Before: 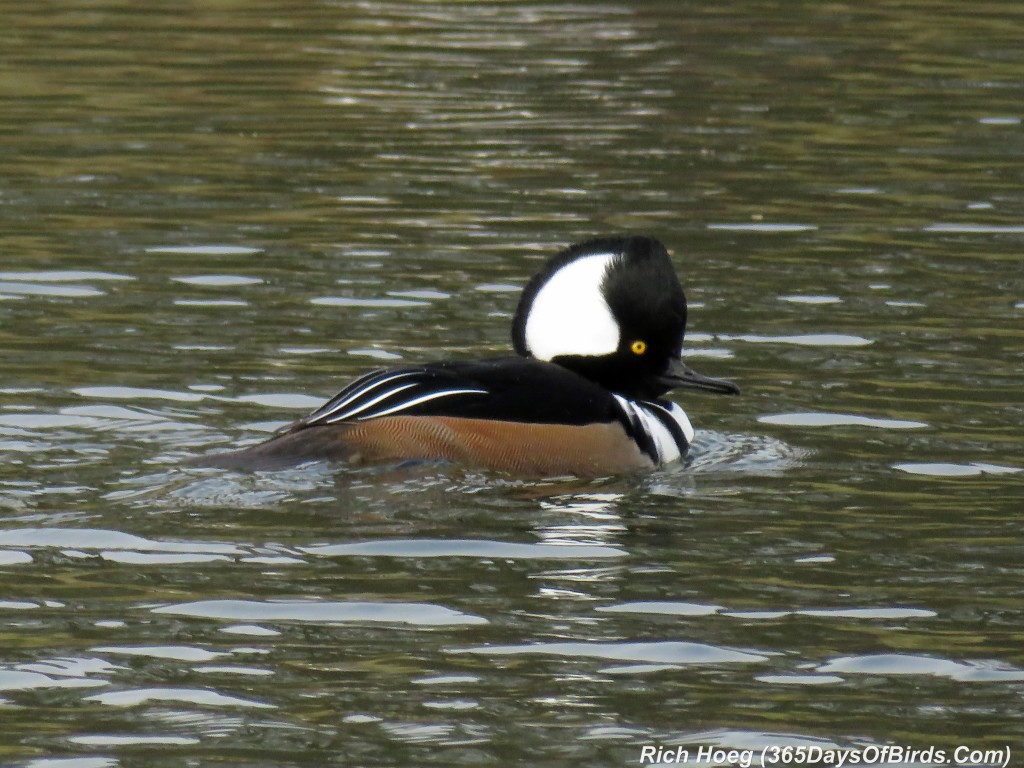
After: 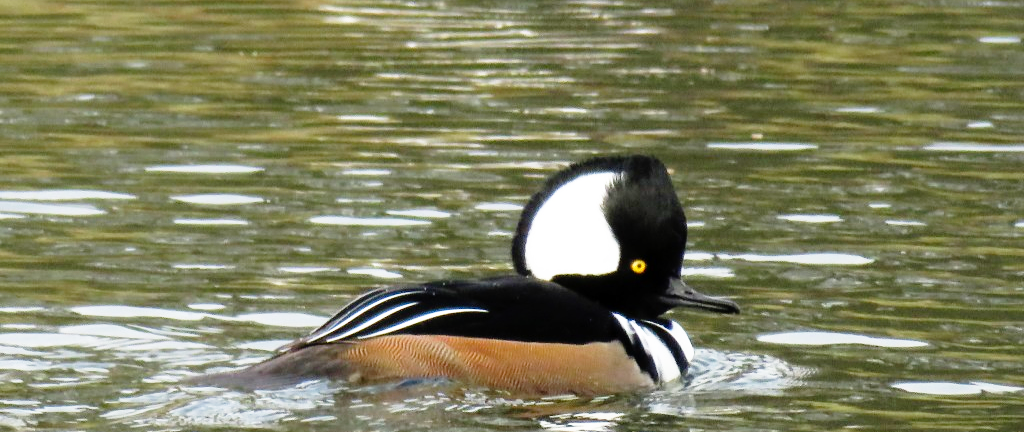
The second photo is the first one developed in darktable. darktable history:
base curve: curves: ch0 [(0, 0) (0.012, 0.01) (0.073, 0.168) (0.31, 0.711) (0.645, 0.957) (1, 1)], preserve colors none
crop and rotate: top 10.578%, bottom 33.164%
